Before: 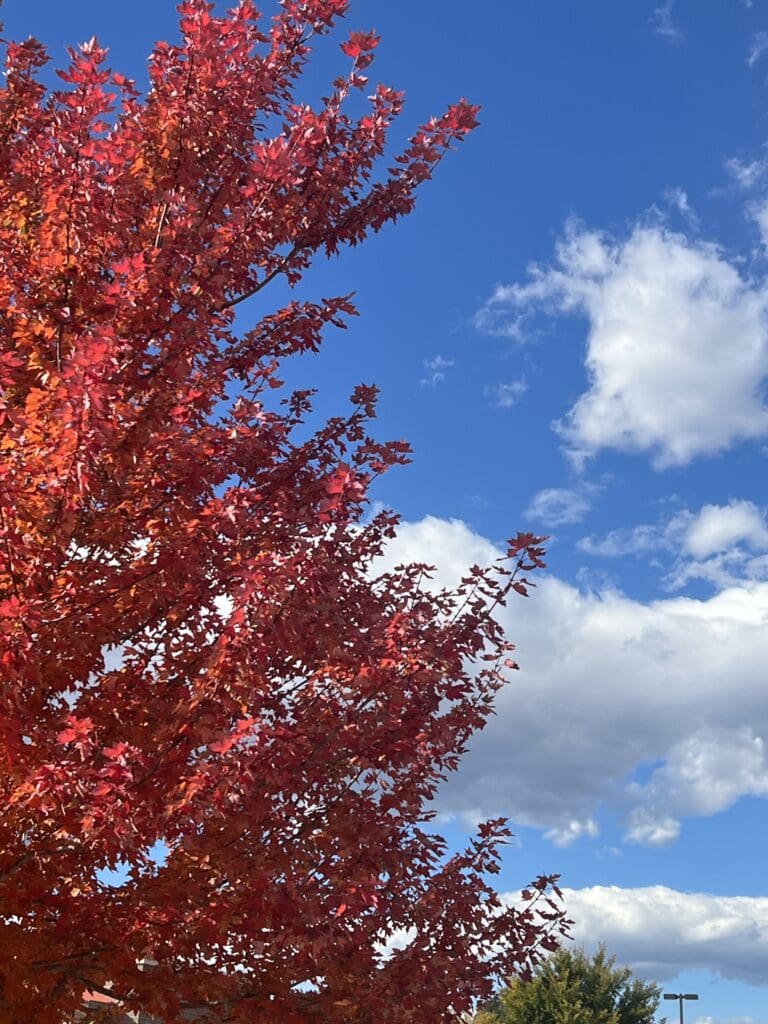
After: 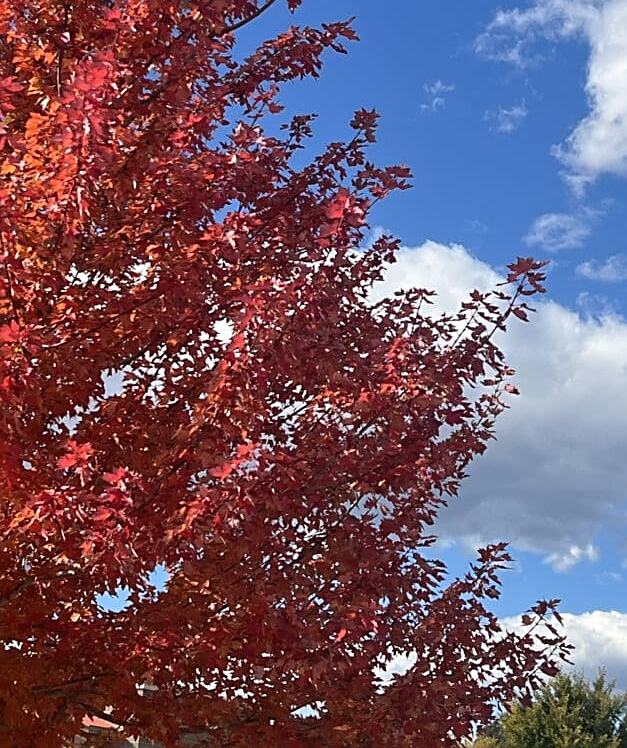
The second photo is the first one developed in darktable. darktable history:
sharpen: on, module defaults
crop: top 26.951%, right 17.953%
